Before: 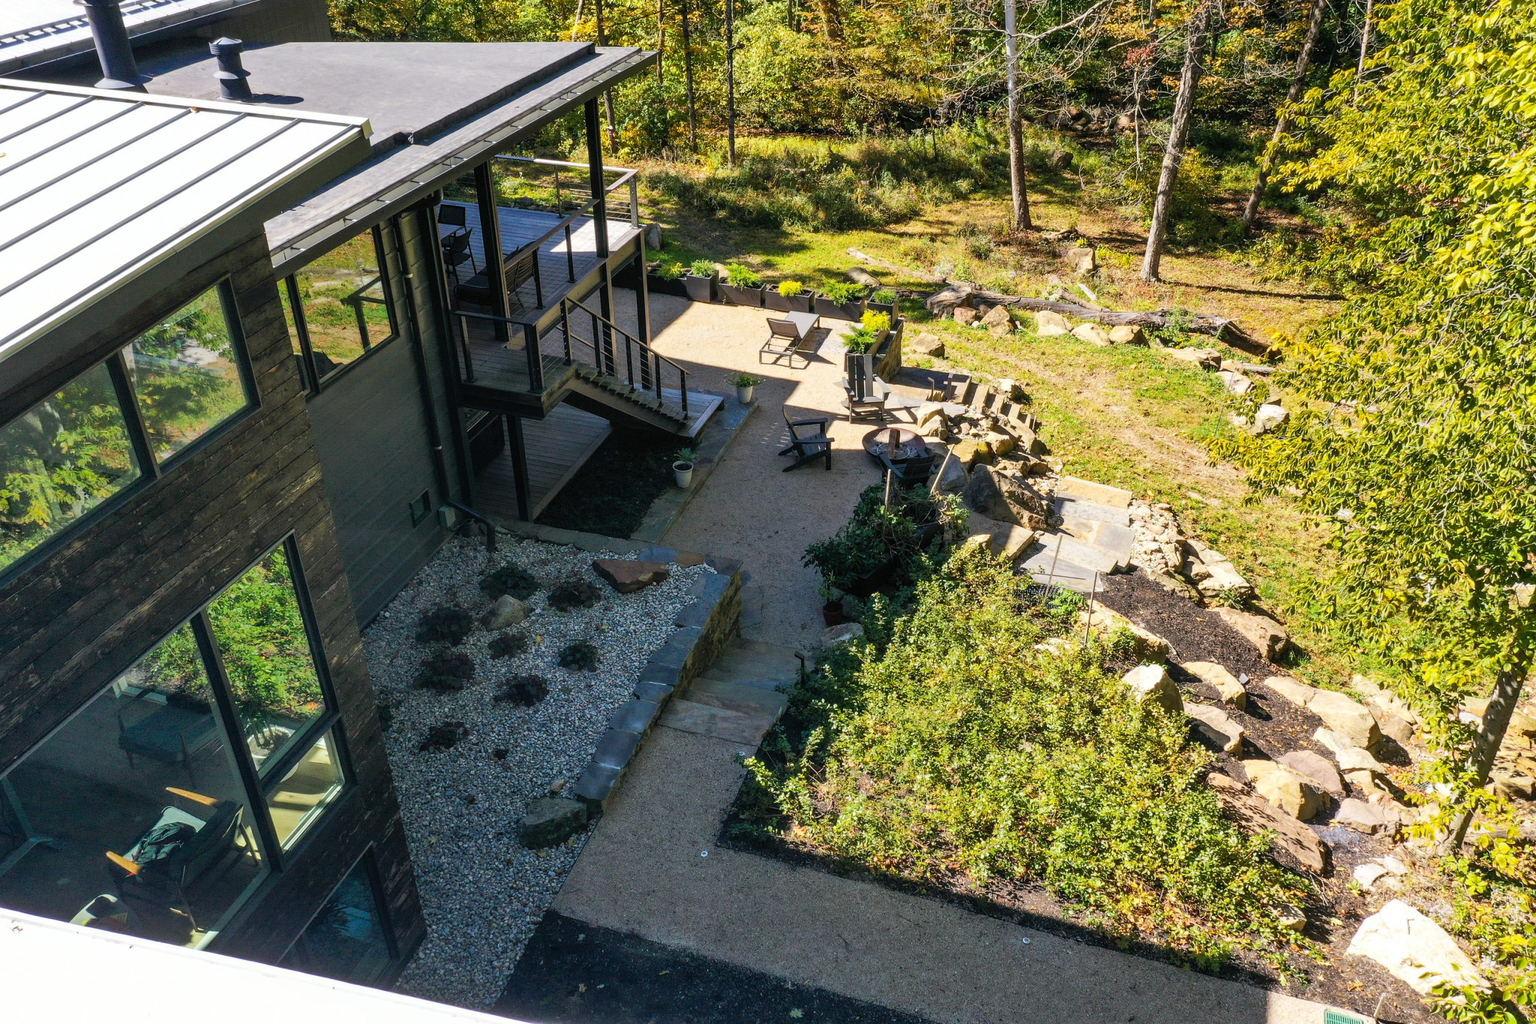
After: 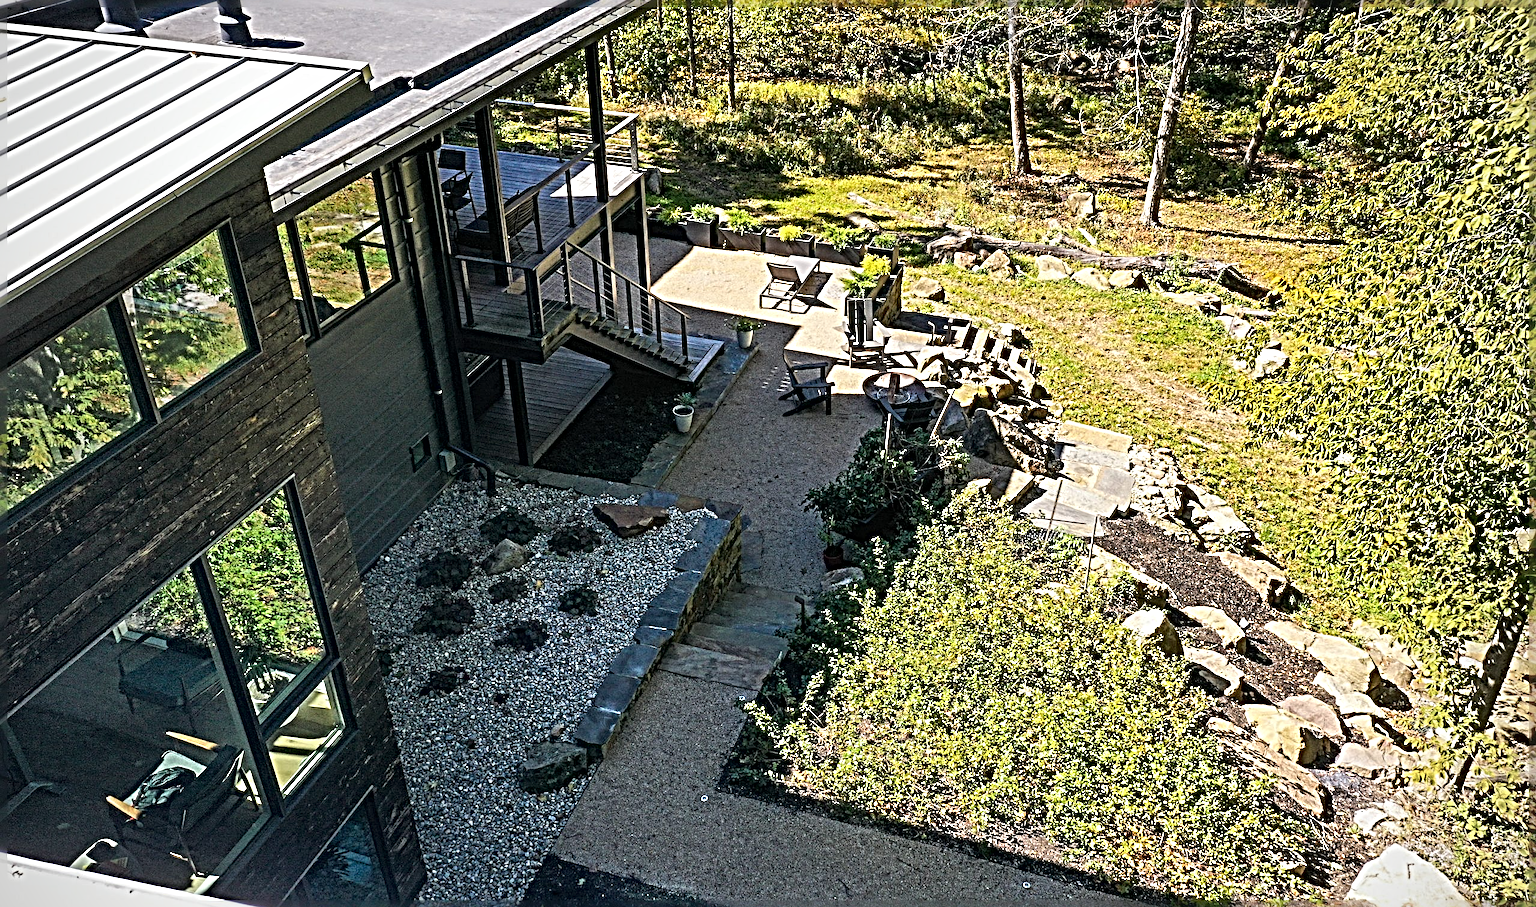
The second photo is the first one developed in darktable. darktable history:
sharpen: radius 6.278, amount 1.792, threshold 0.195
crop and rotate: top 5.494%, bottom 5.899%
contrast brightness saturation: saturation -0.022
vignetting: on, module defaults
